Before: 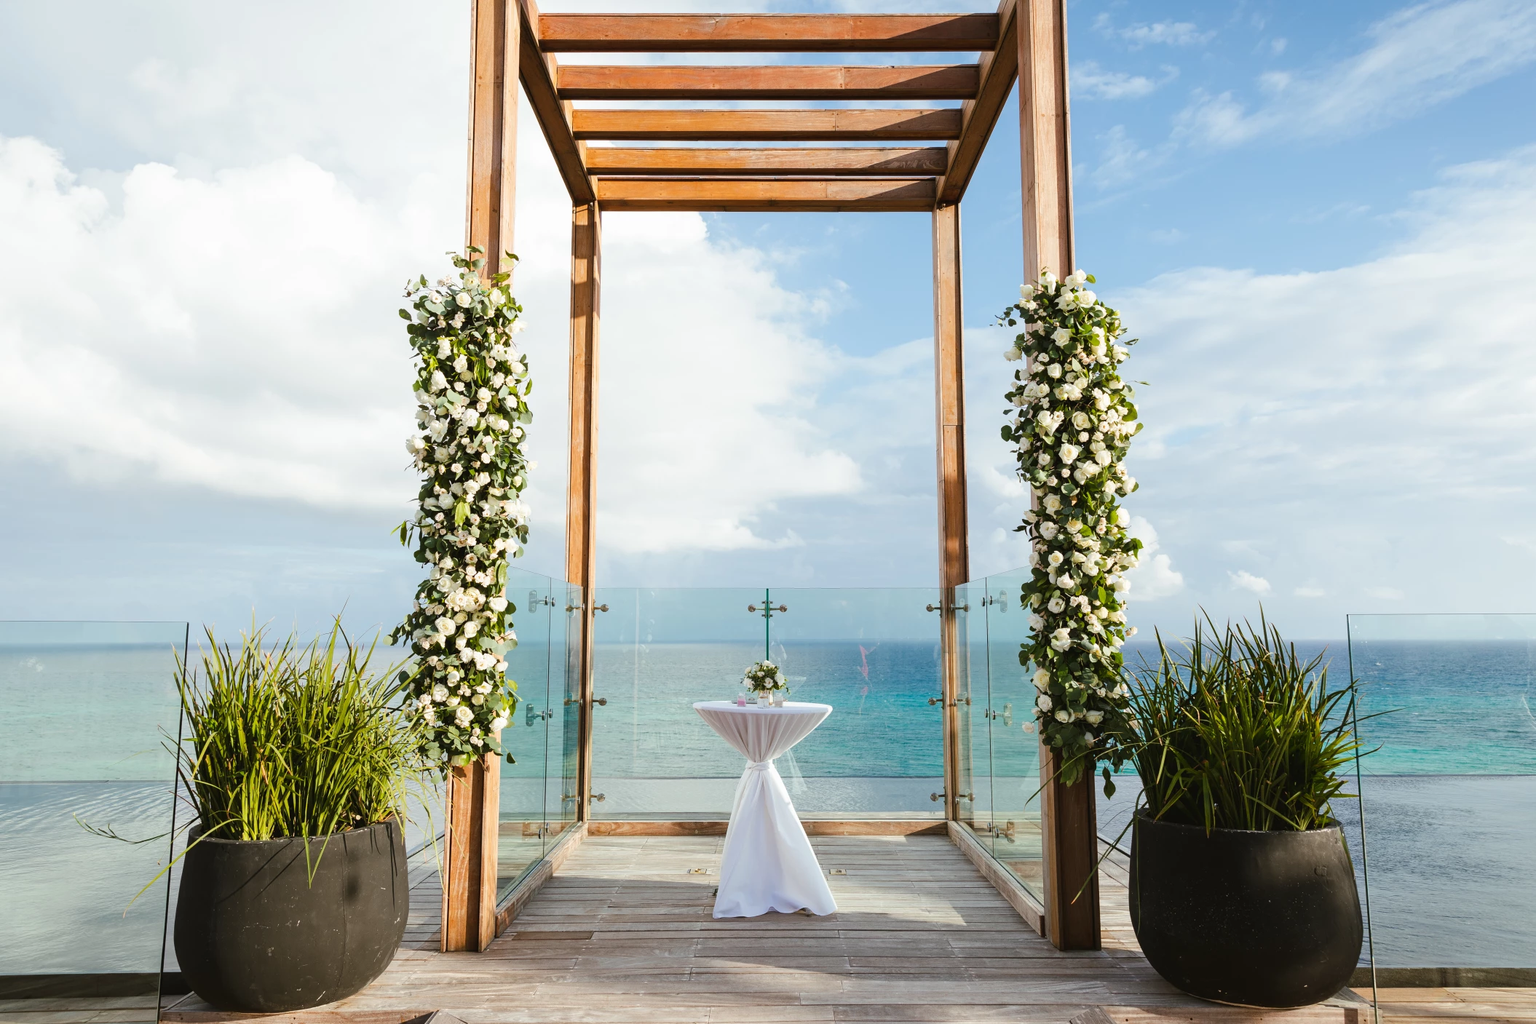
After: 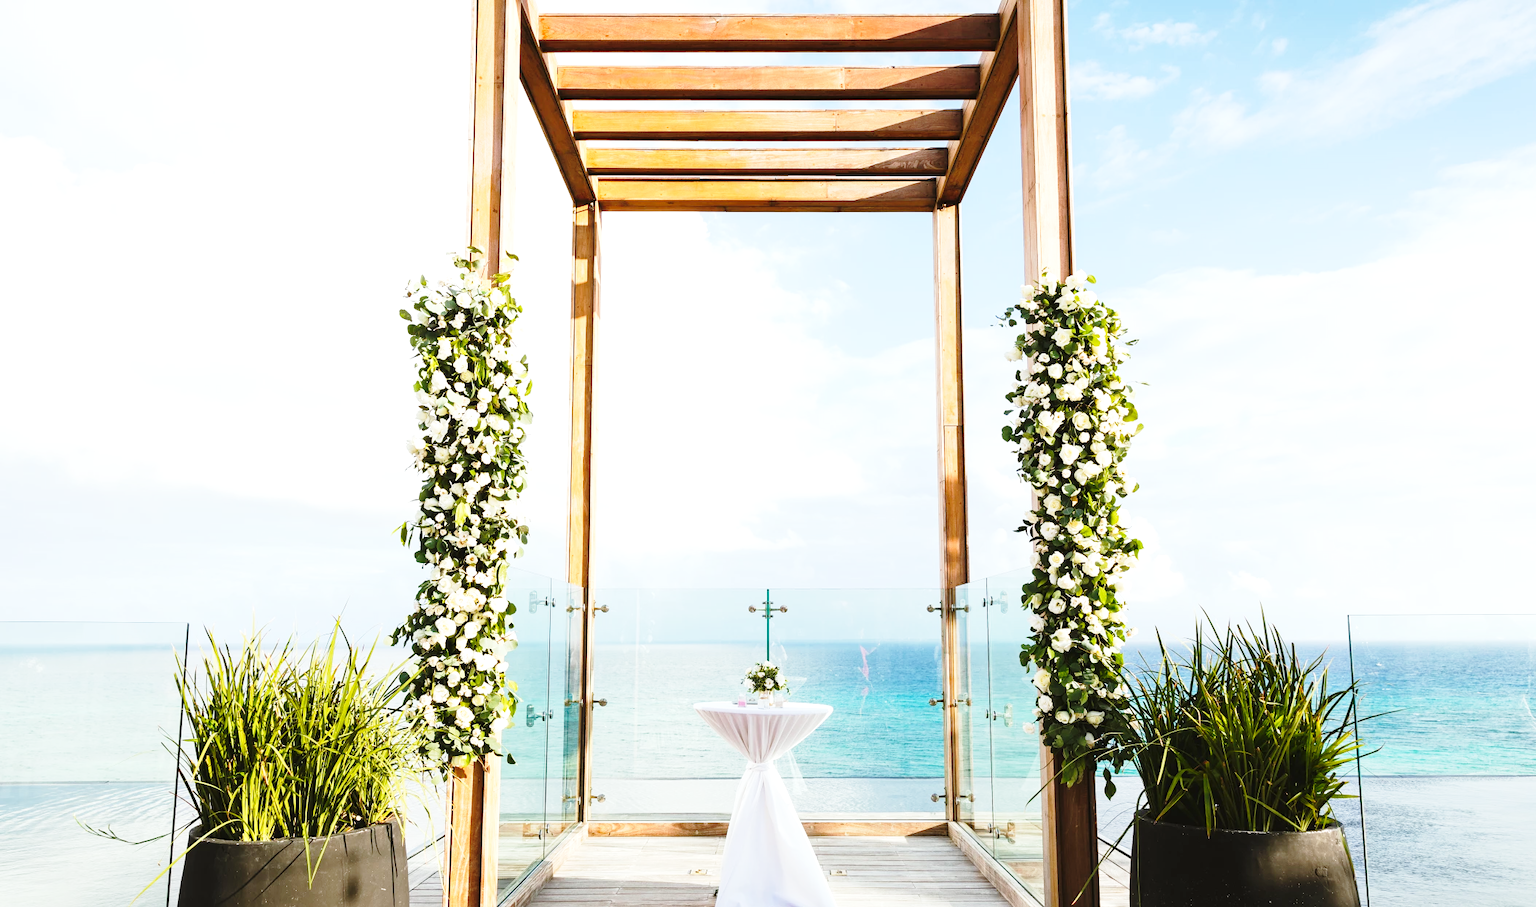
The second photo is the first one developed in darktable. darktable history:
base curve: curves: ch0 [(0, 0) (0.028, 0.03) (0.121, 0.232) (0.46, 0.748) (0.859, 0.968) (1, 1)], preserve colors none
exposure: exposure 0.406 EV, compensate highlight preservation false
crop and rotate: top 0%, bottom 11.416%
